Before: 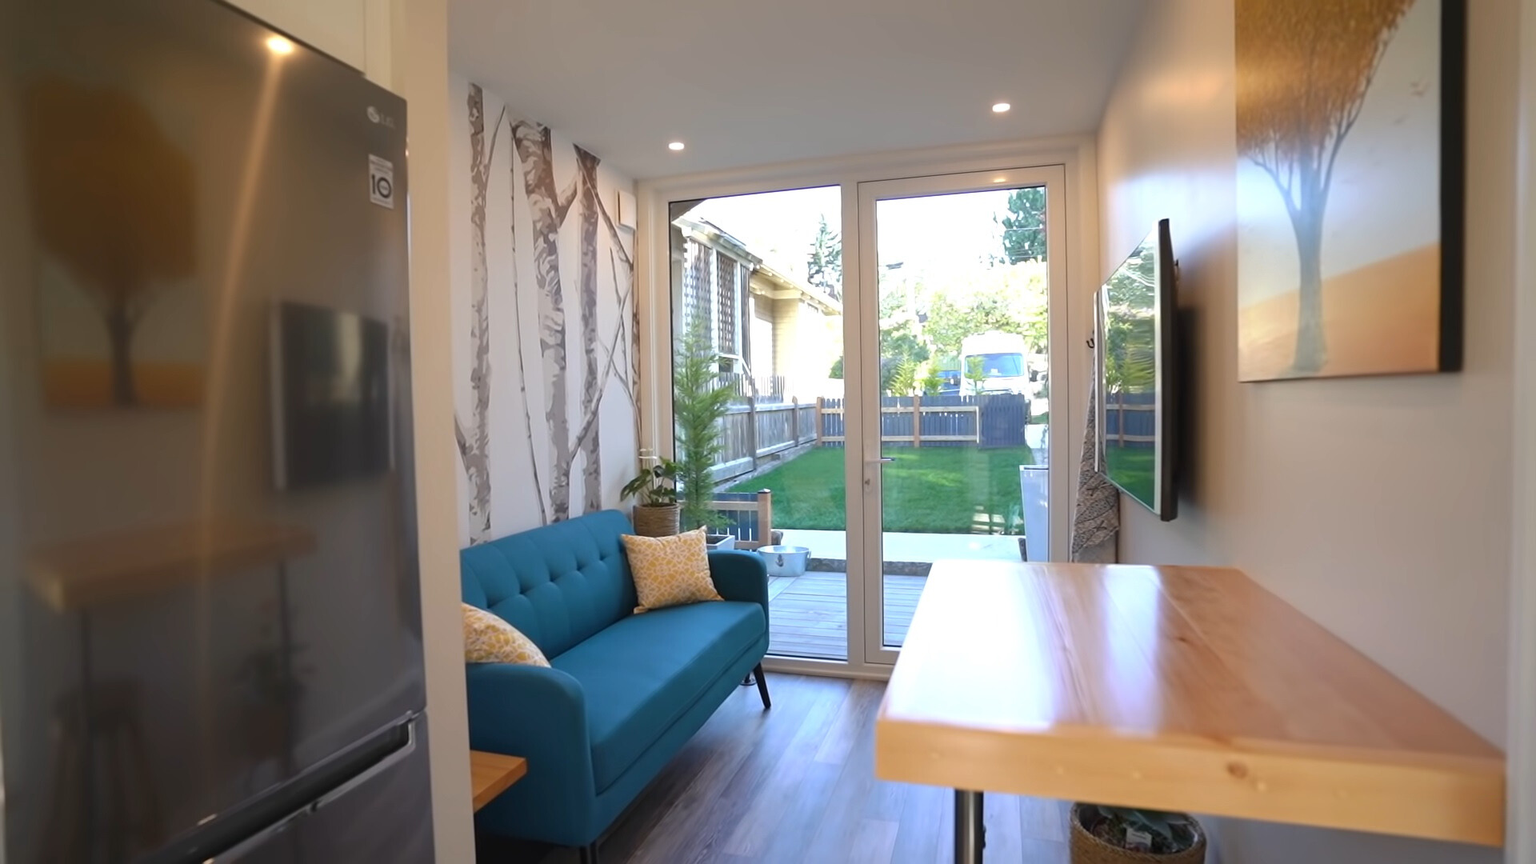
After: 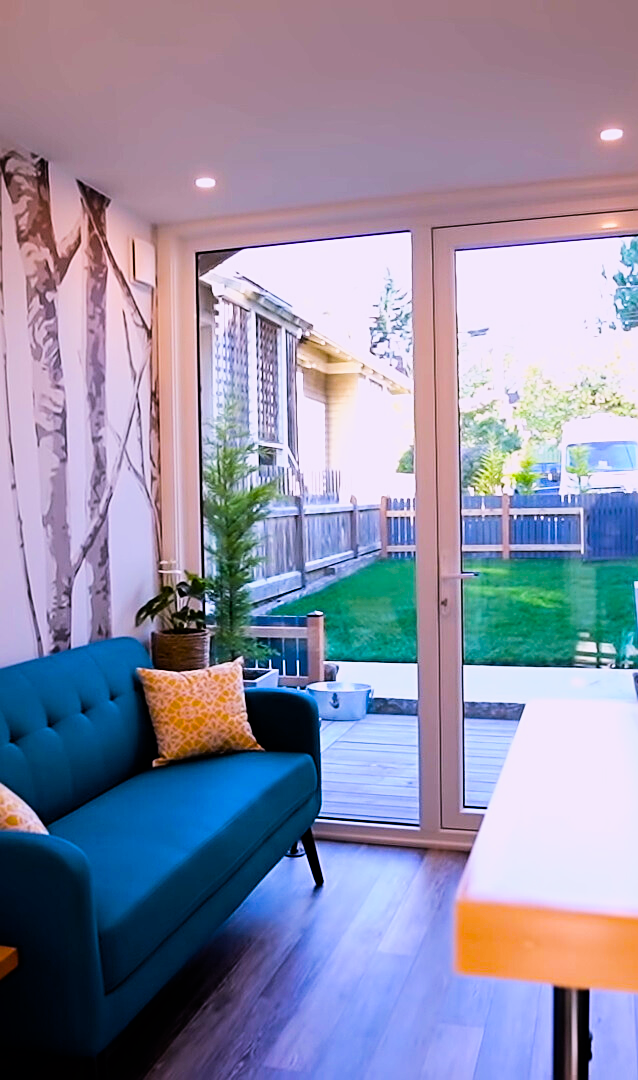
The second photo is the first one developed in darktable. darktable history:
crop: left 33.36%, right 33.36%
exposure: black level correction 0.001, exposure -0.2 EV, compensate highlight preservation false
color balance rgb: linear chroma grading › global chroma 9%, perceptual saturation grading › global saturation 36%, perceptual saturation grading › shadows 35%, perceptual brilliance grading › global brilliance 15%, perceptual brilliance grading › shadows -35%, global vibrance 15%
sharpen: on, module defaults
contrast brightness saturation: saturation 0.13
white balance: red 1.066, blue 1.119
filmic rgb: black relative exposure -5 EV, hardness 2.88, contrast 1.3, highlights saturation mix -30%
